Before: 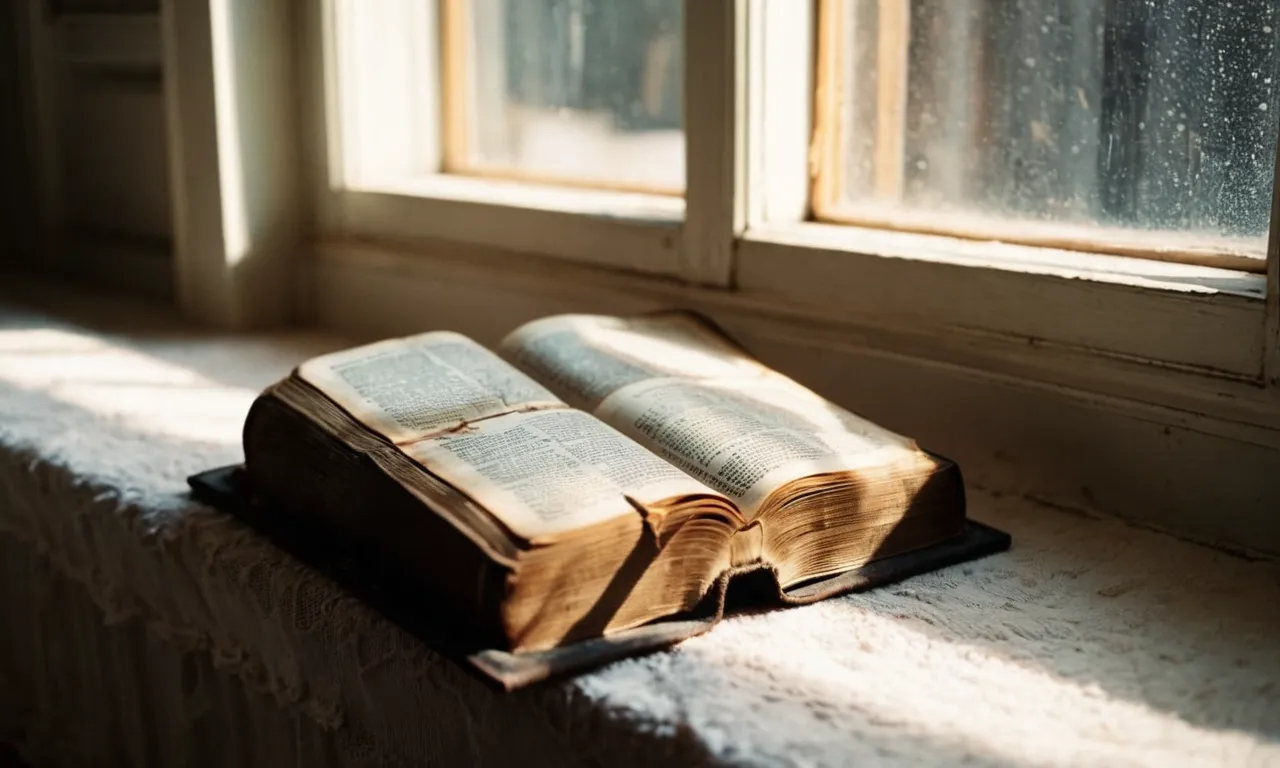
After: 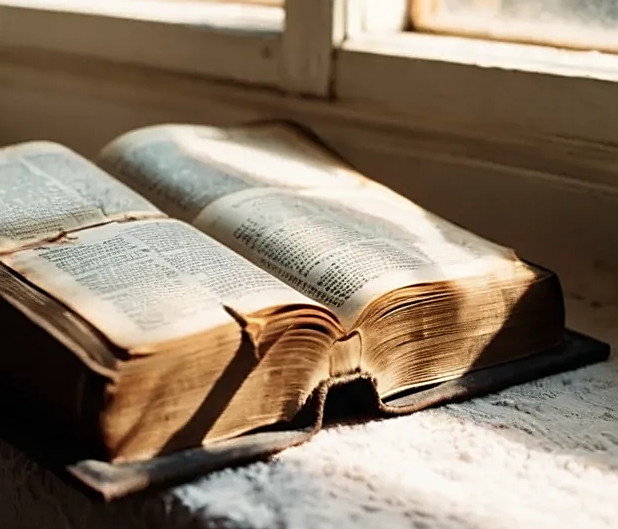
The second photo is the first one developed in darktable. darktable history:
crop: left 31.387%, top 24.821%, right 20.33%, bottom 6.232%
sharpen: on, module defaults
